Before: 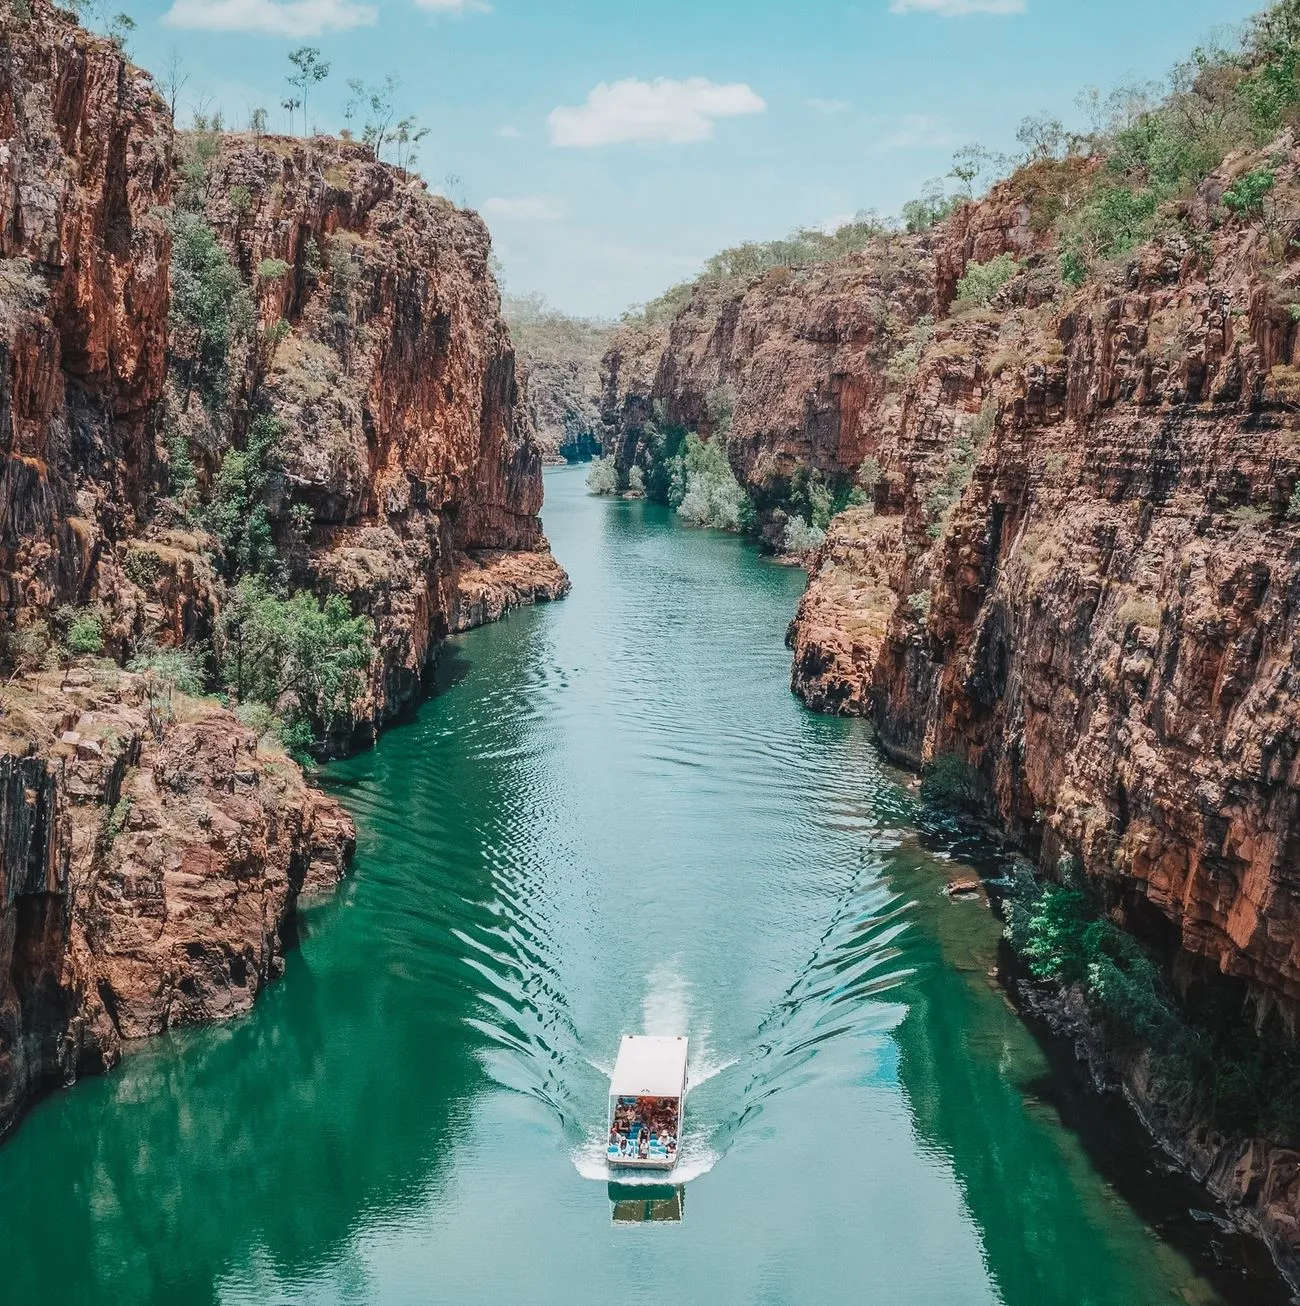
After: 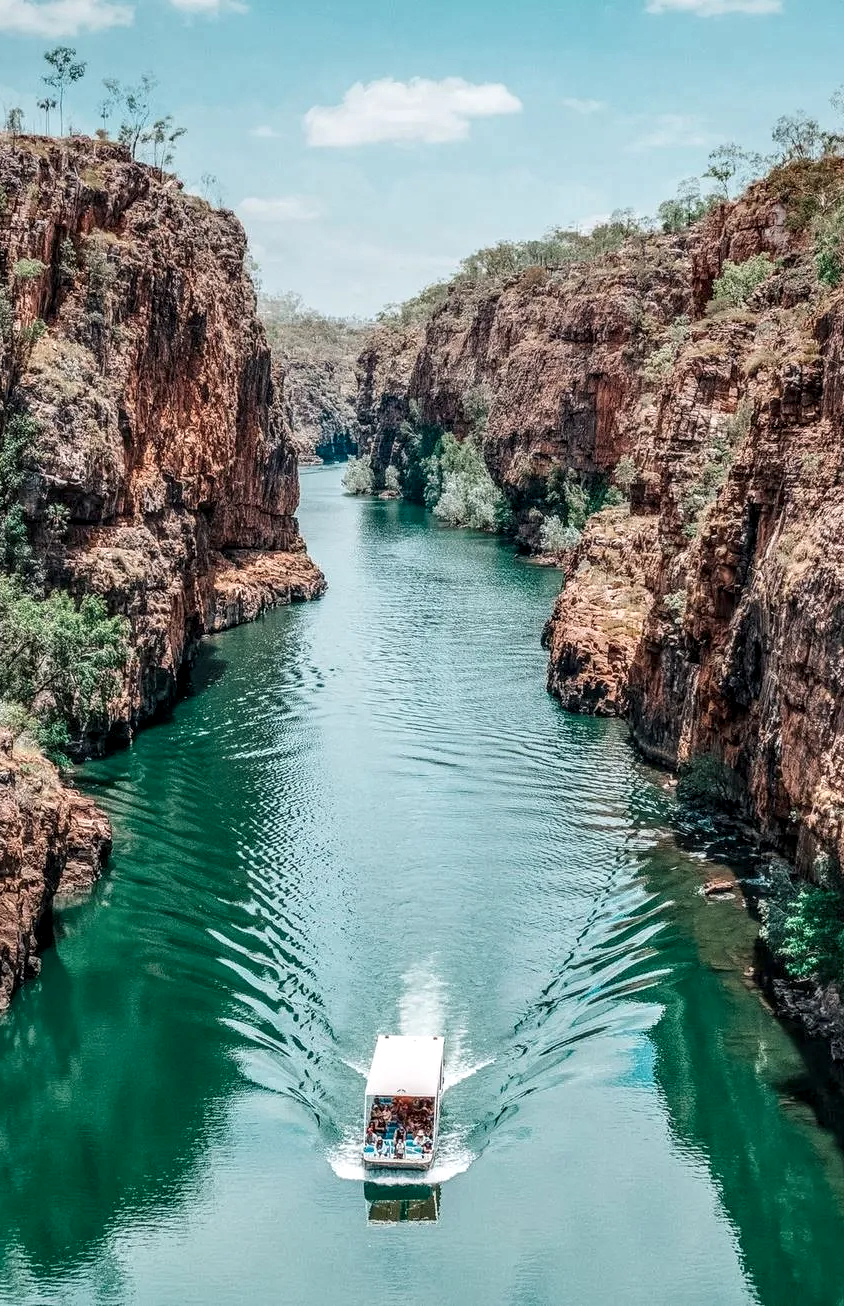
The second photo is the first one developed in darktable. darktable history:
local contrast: detail 160%
crop and rotate: left 18.838%, right 16.201%
